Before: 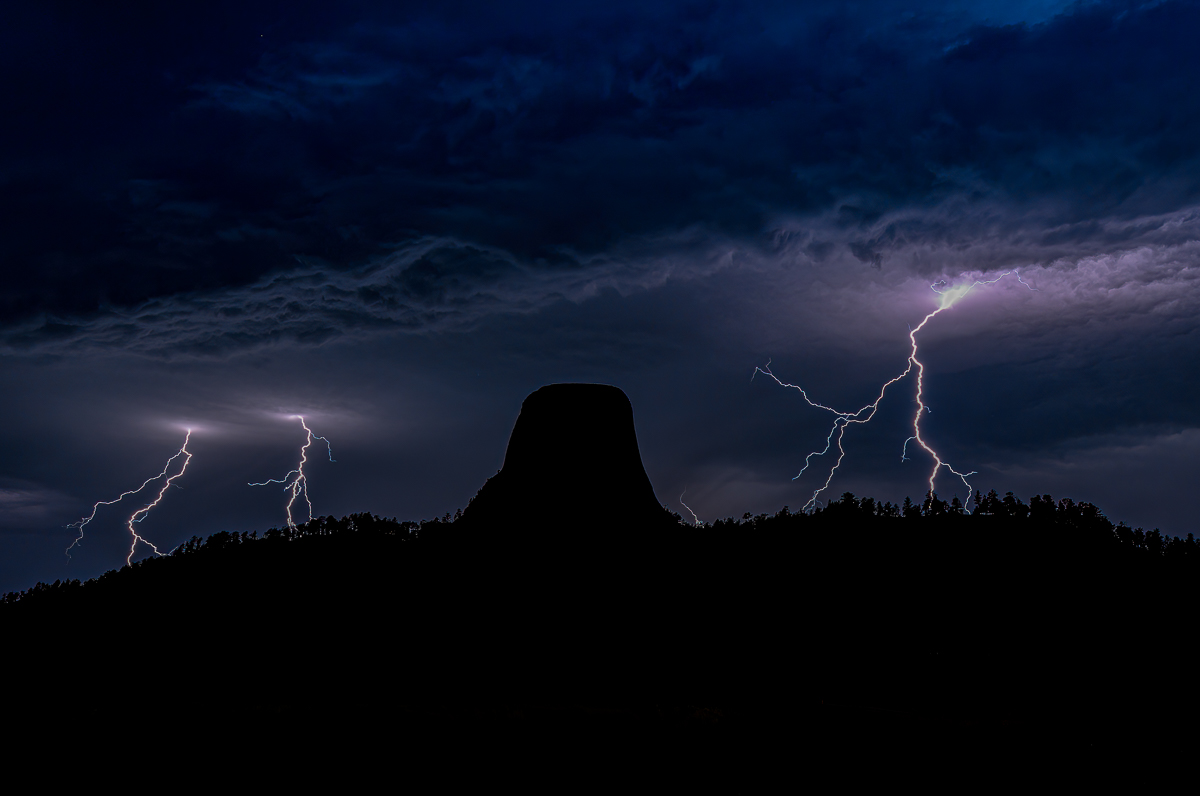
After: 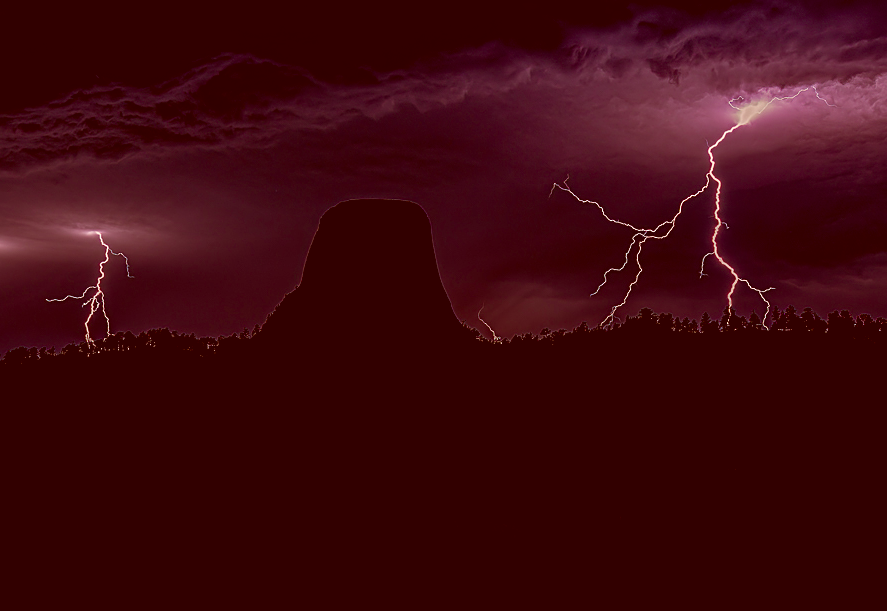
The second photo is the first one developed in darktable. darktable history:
color correction: highlights a* 9.2, highlights b* 8.6, shadows a* 39.47, shadows b* 39.49, saturation 0.767
color balance rgb: linear chroma grading › global chroma 16.271%, perceptual saturation grading › global saturation 0.233%, perceptual saturation grading › highlights -29.106%, perceptual saturation grading › mid-tones 28.819%, perceptual saturation grading › shadows 60.147%, global vibrance 9.959%
crop: left 16.857%, top 23.219%, right 9.147%
sharpen: on, module defaults
